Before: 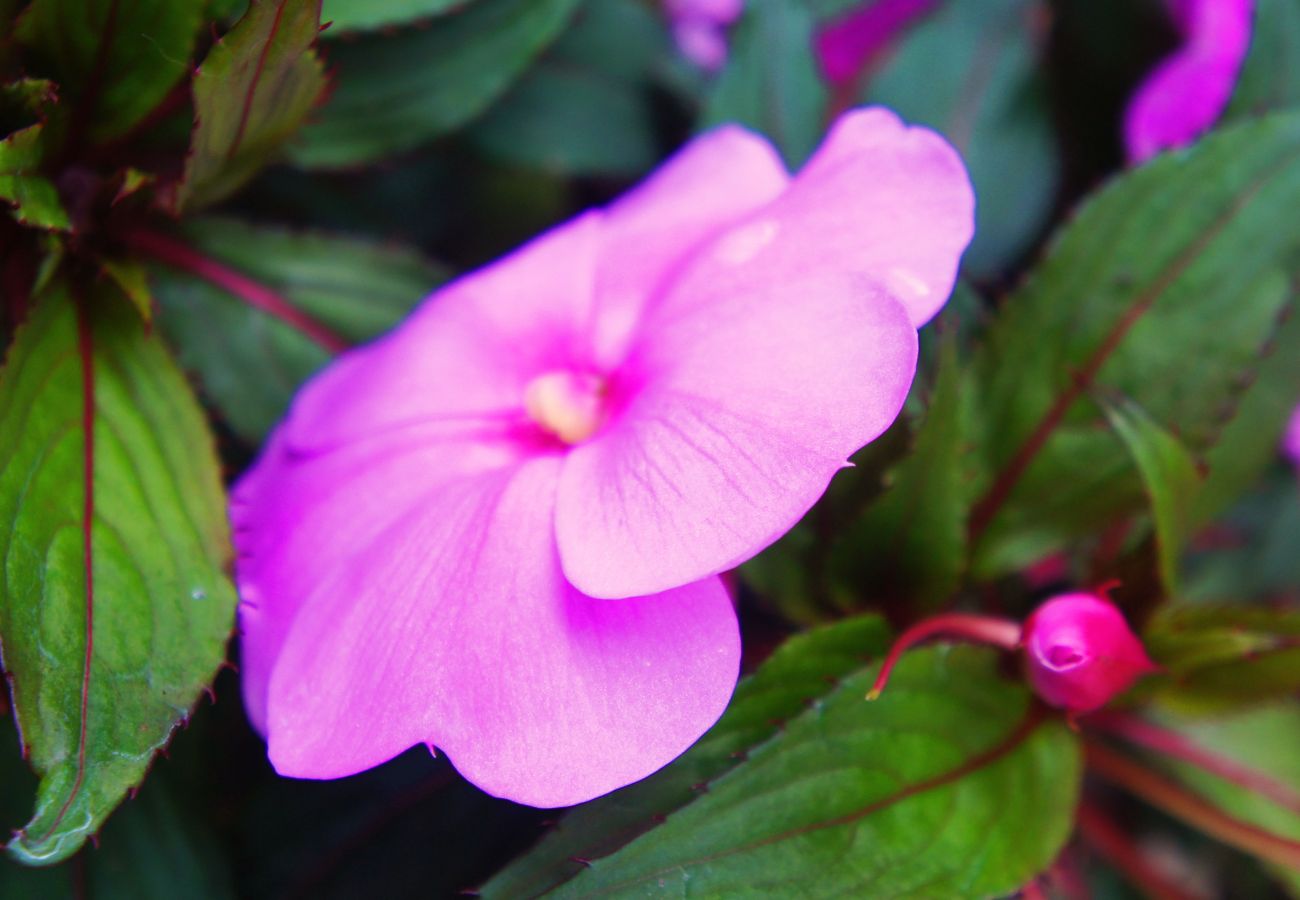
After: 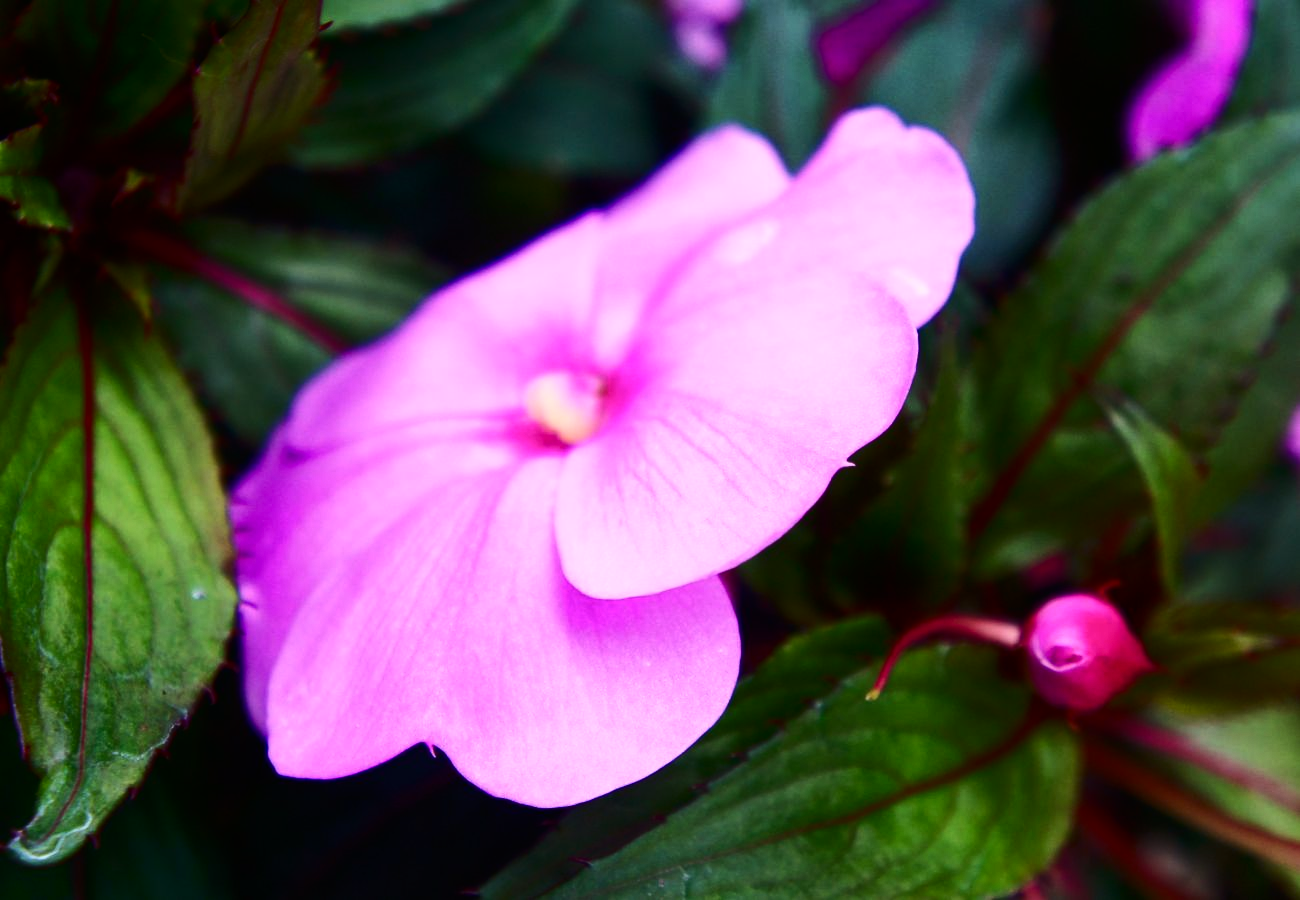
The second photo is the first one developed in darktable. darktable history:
tone equalizer: -8 EV -0.417 EV, -7 EV -0.389 EV, -6 EV -0.333 EV, -5 EV -0.222 EV, -3 EV 0.222 EV, -2 EV 0.333 EV, -1 EV 0.389 EV, +0 EV 0.417 EV, edges refinement/feathering 500, mask exposure compensation -1.57 EV, preserve details no
exposure: exposure -0.36 EV, compensate highlight preservation false
contrast brightness saturation: contrast 0.28
